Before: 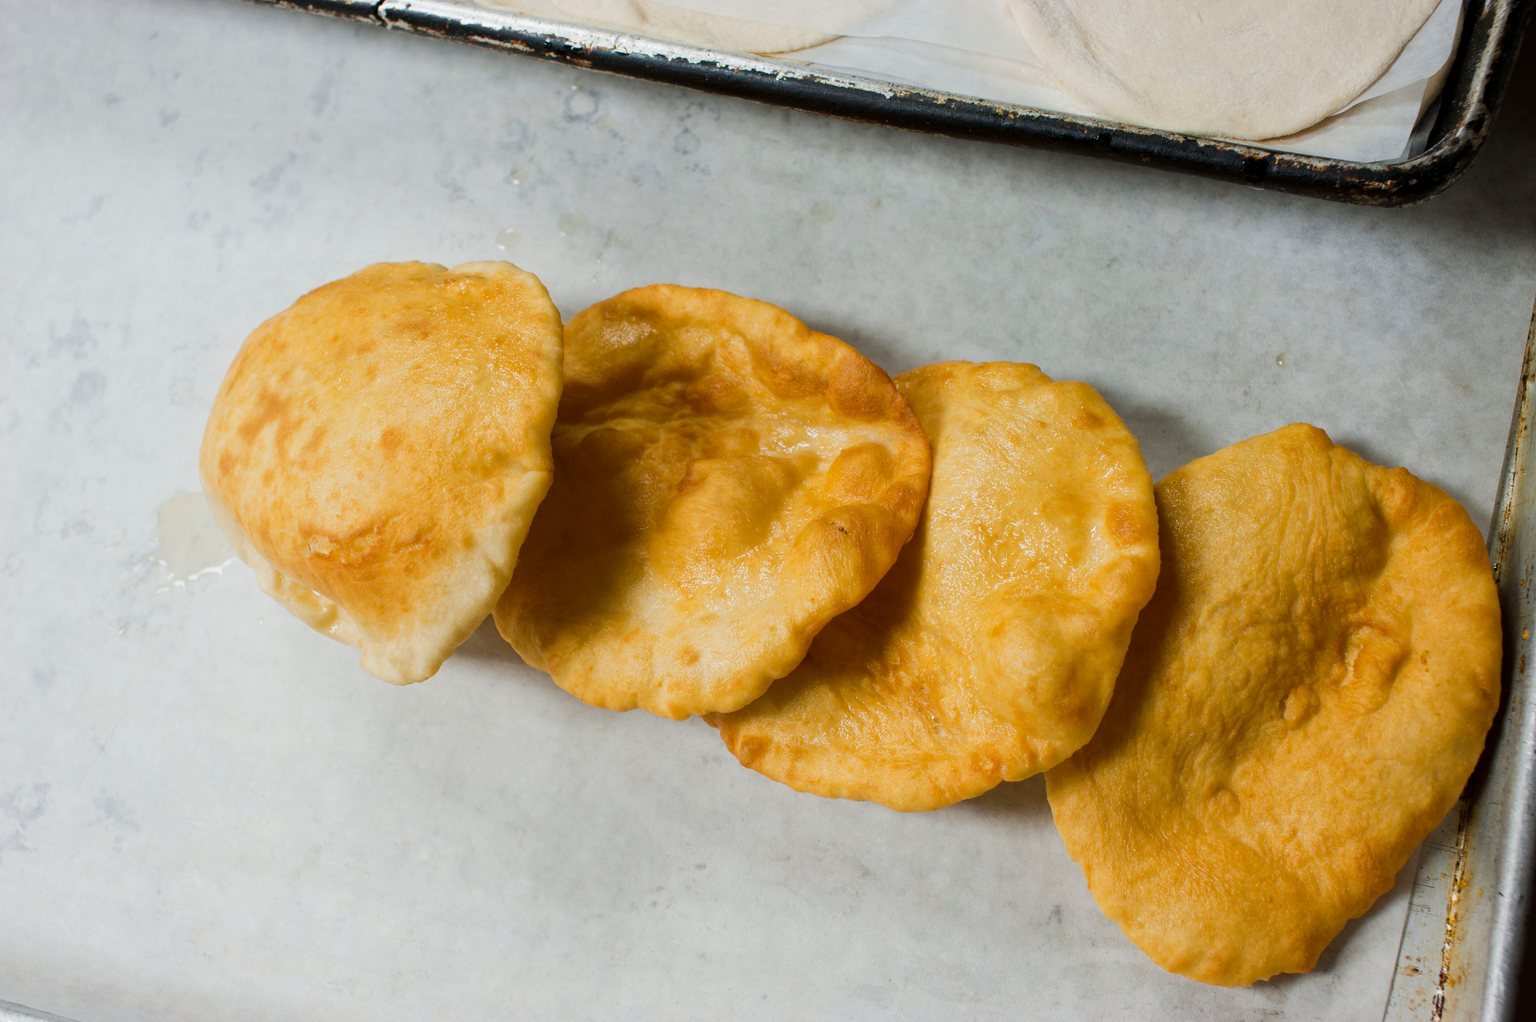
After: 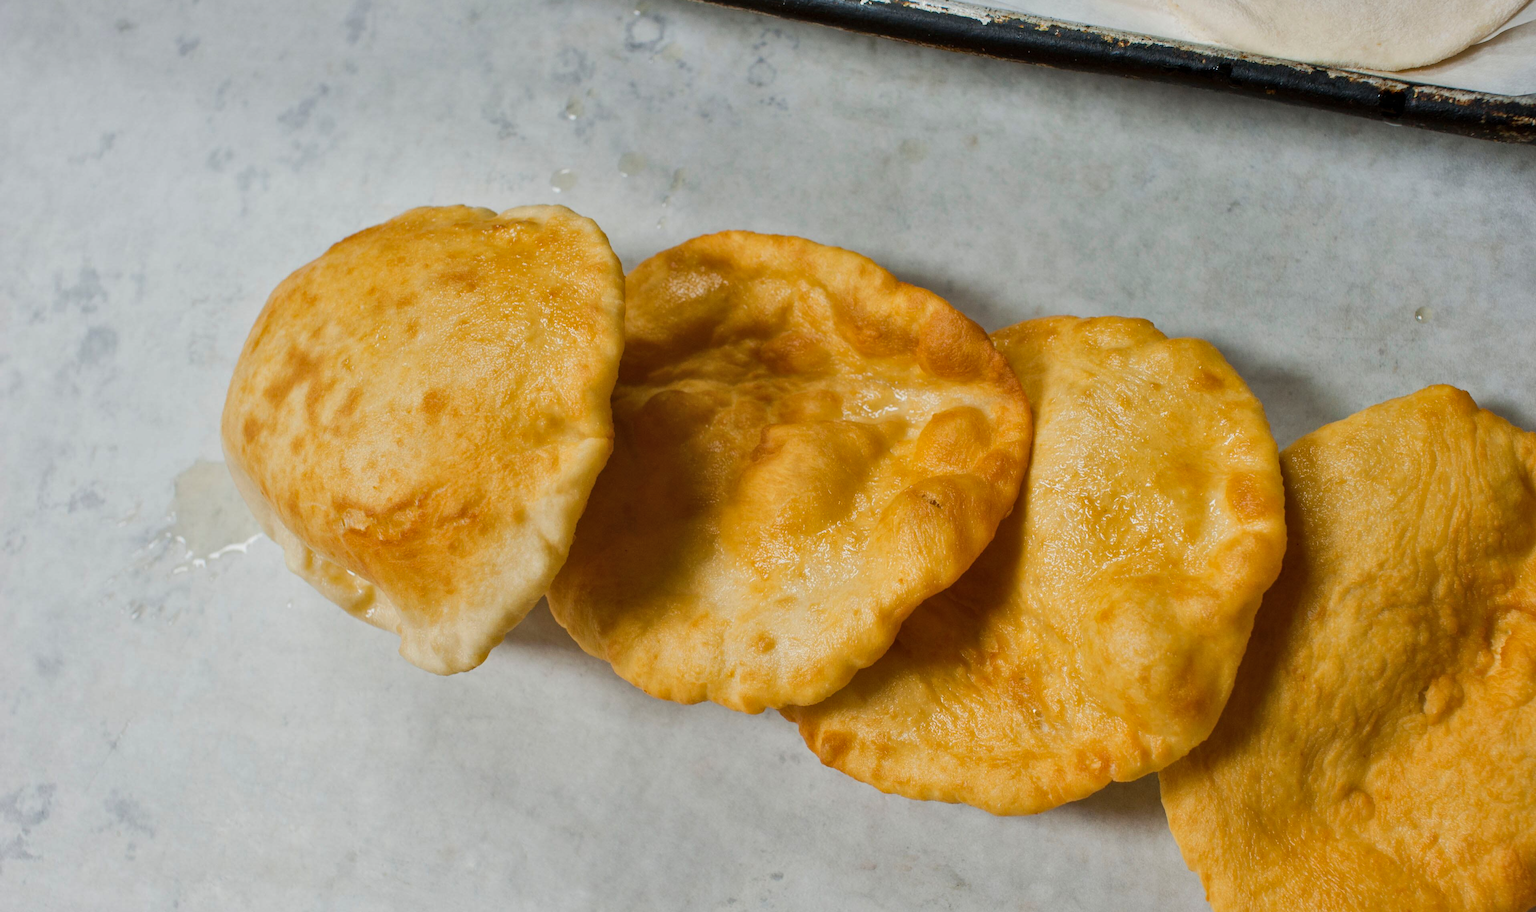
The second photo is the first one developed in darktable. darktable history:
shadows and highlights: low approximation 0.01, soften with gaussian
crop: top 7.49%, right 9.792%, bottom 11.939%
